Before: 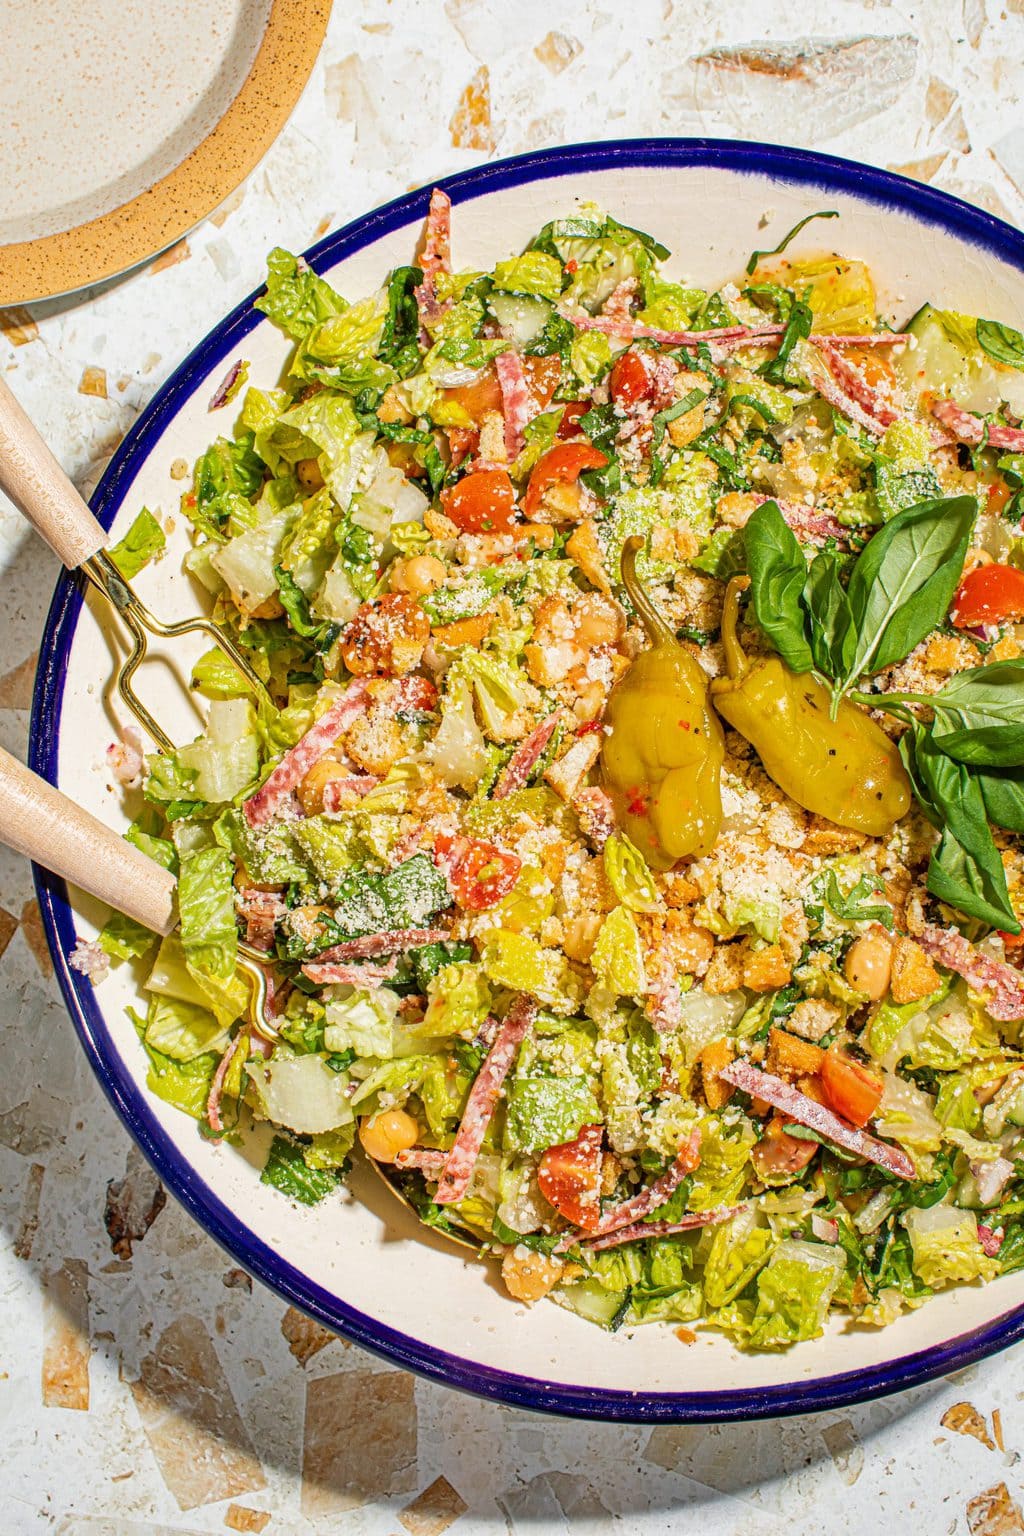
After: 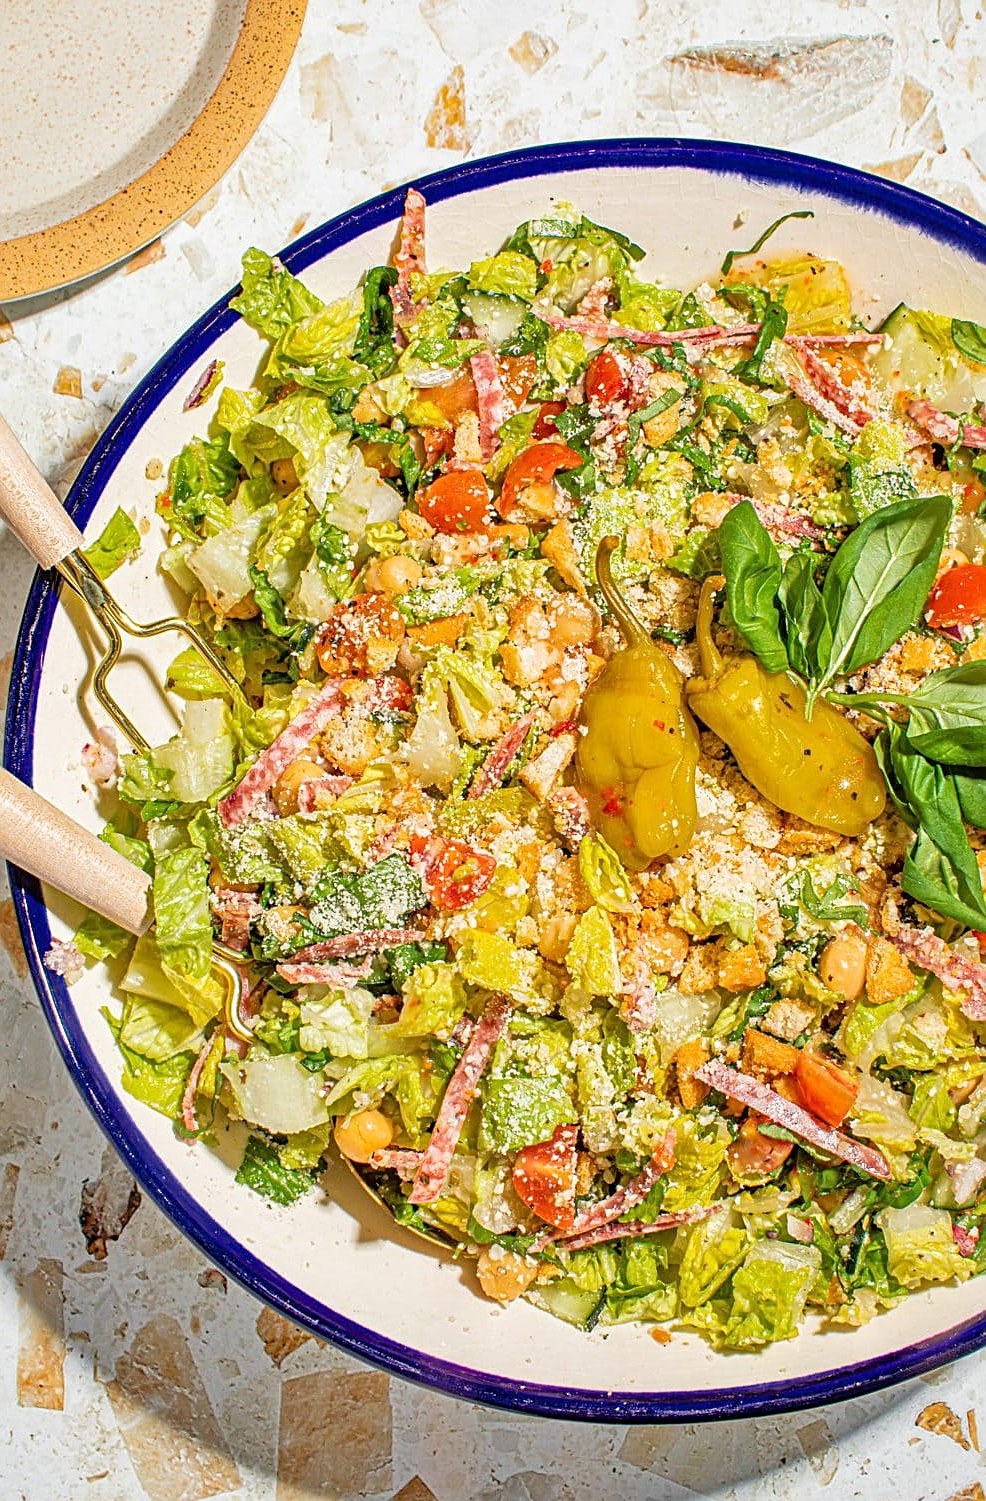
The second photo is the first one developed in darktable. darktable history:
crop and rotate: left 2.536%, right 1.107%, bottom 2.246%
tone equalizer: -8 EV 0.001 EV, -7 EV -0.004 EV, -6 EV 0.009 EV, -5 EV 0.032 EV, -4 EV 0.276 EV, -3 EV 0.644 EV, -2 EV 0.584 EV, -1 EV 0.187 EV, +0 EV 0.024 EV
sharpen: on, module defaults
